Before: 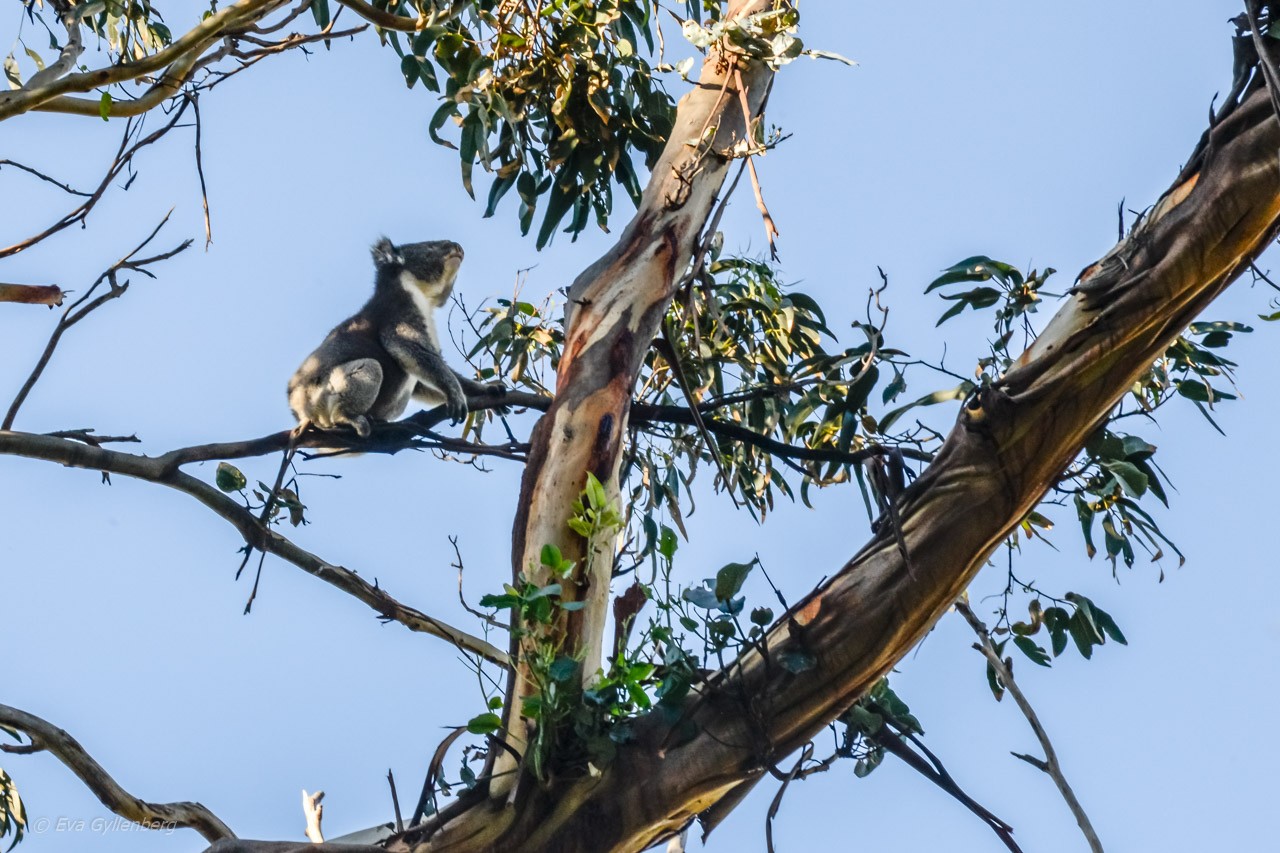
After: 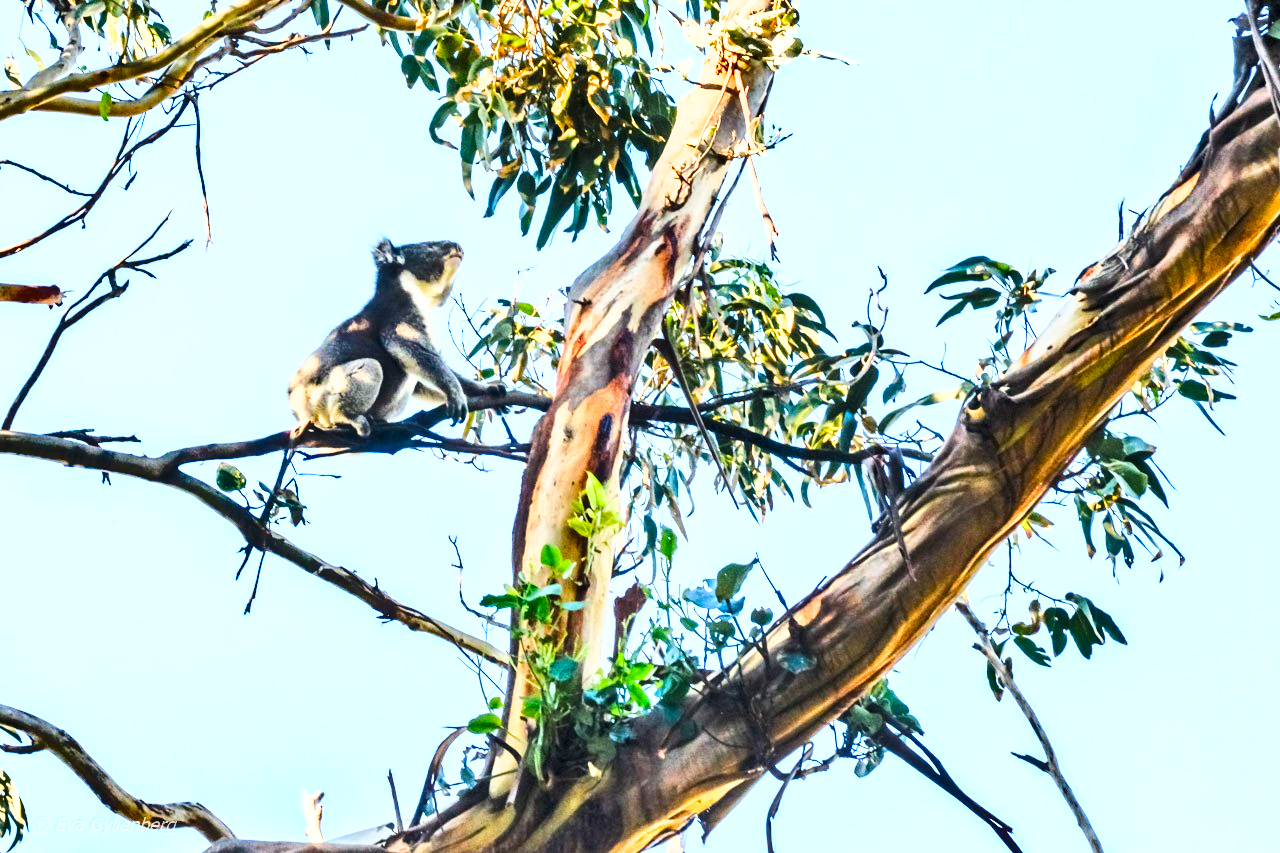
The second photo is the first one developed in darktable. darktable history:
shadows and highlights: low approximation 0.01, soften with gaussian
base curve: curves: ch0 [(0, 0) (0.007, 0.004) (0.027, 0.03) (0.046, 0.07) (0.207, 0.54) (0.442, 0.872) (0.673, 0.972) (1, 1)]
color balance rgb: global offset › hue 169.78°, perceptual saturation grading › global saturation -0.106%, perceptual saturation grading › highlights -32.493%, perceptual saturation grading › mid-tones 5.536%, perceptual saturation grading › shadows 17.626%, perceptual brilliance grading › global brilliance 10.422%, perceptual brilliance grading › shadows 14.203%, global vibrance 31.284%
tone equalizer: -8 EV 1.03 EV, -7 EV 1.03 EV, -6 EV 1.02 EV, -5 EV 0.962 EV, -4 EV 1.04 EV, -3 EV 0.749 EV, -2 EV 0.511 EV, -1 EV 0.235 EV
